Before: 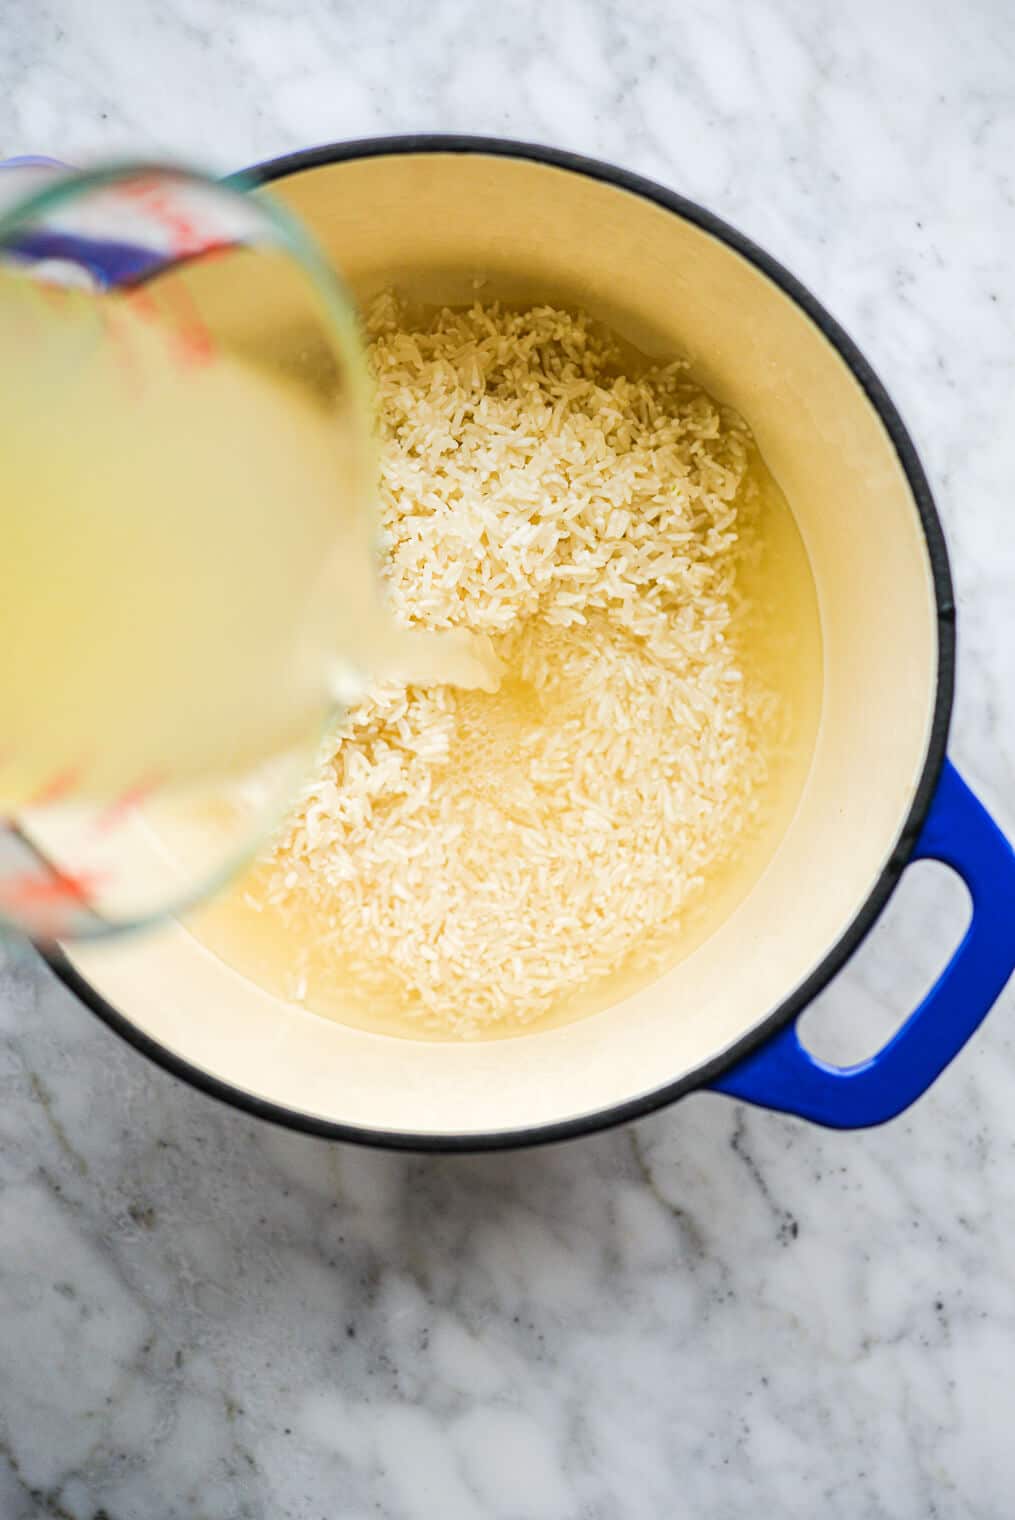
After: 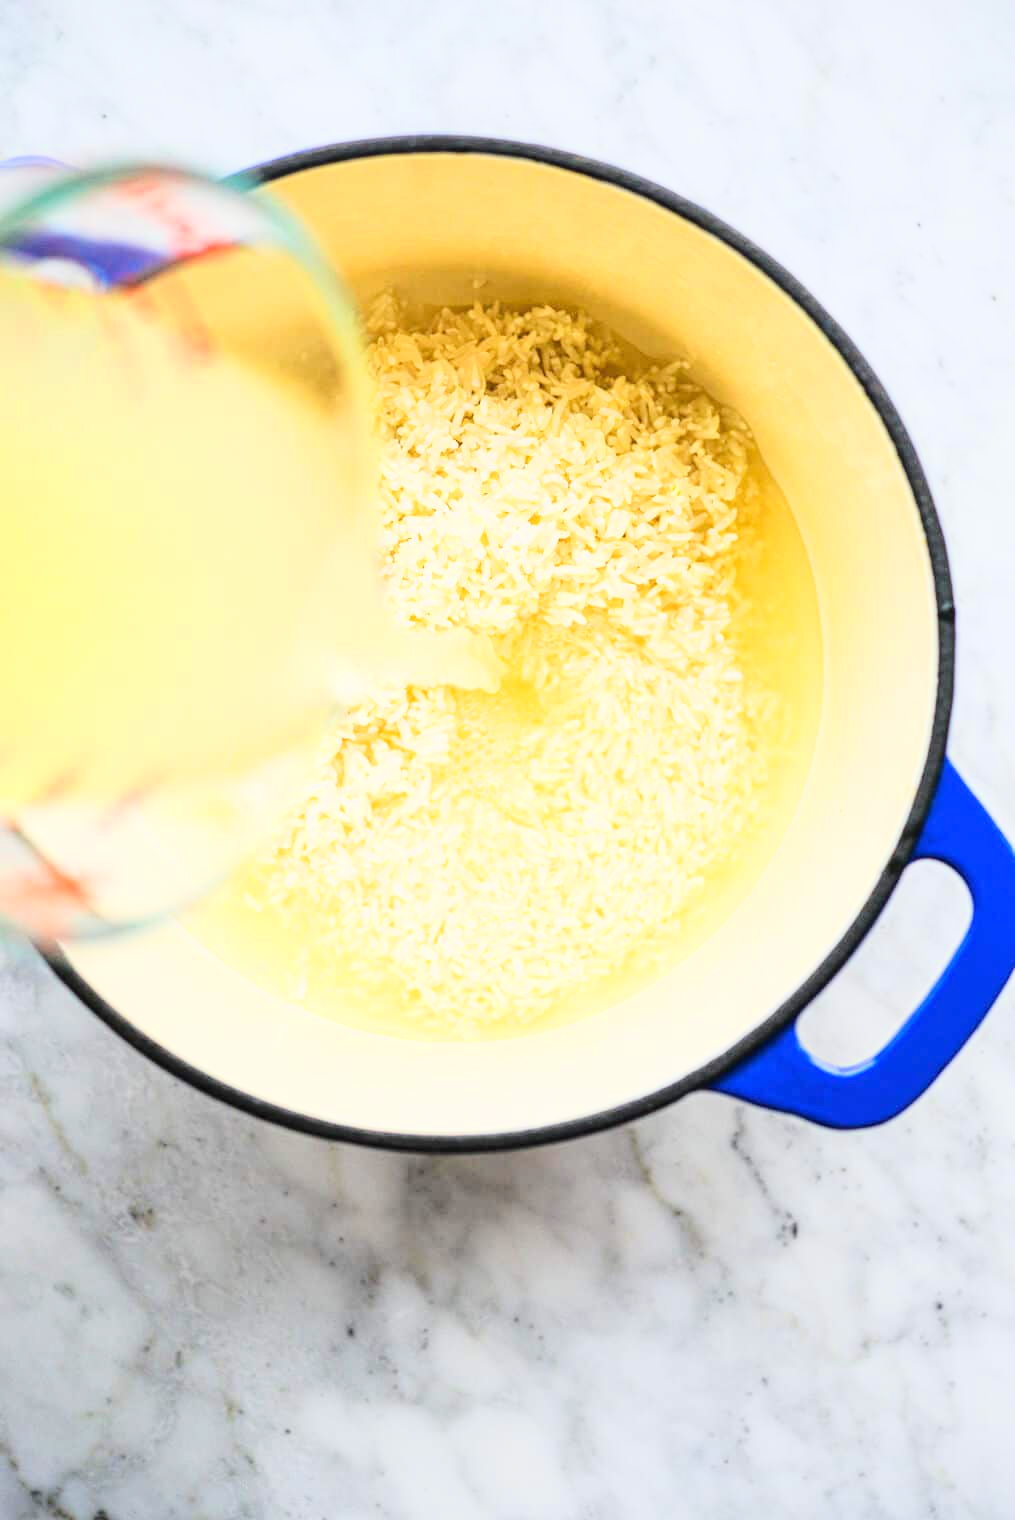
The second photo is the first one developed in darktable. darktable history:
base curve: curves: ch0 [(0, 0) (0.025, 0.046) (0.112, 0.277) (0.467, 0.74) (0.814, 0.929) (1, 0.942)], preserve colors average RGB
